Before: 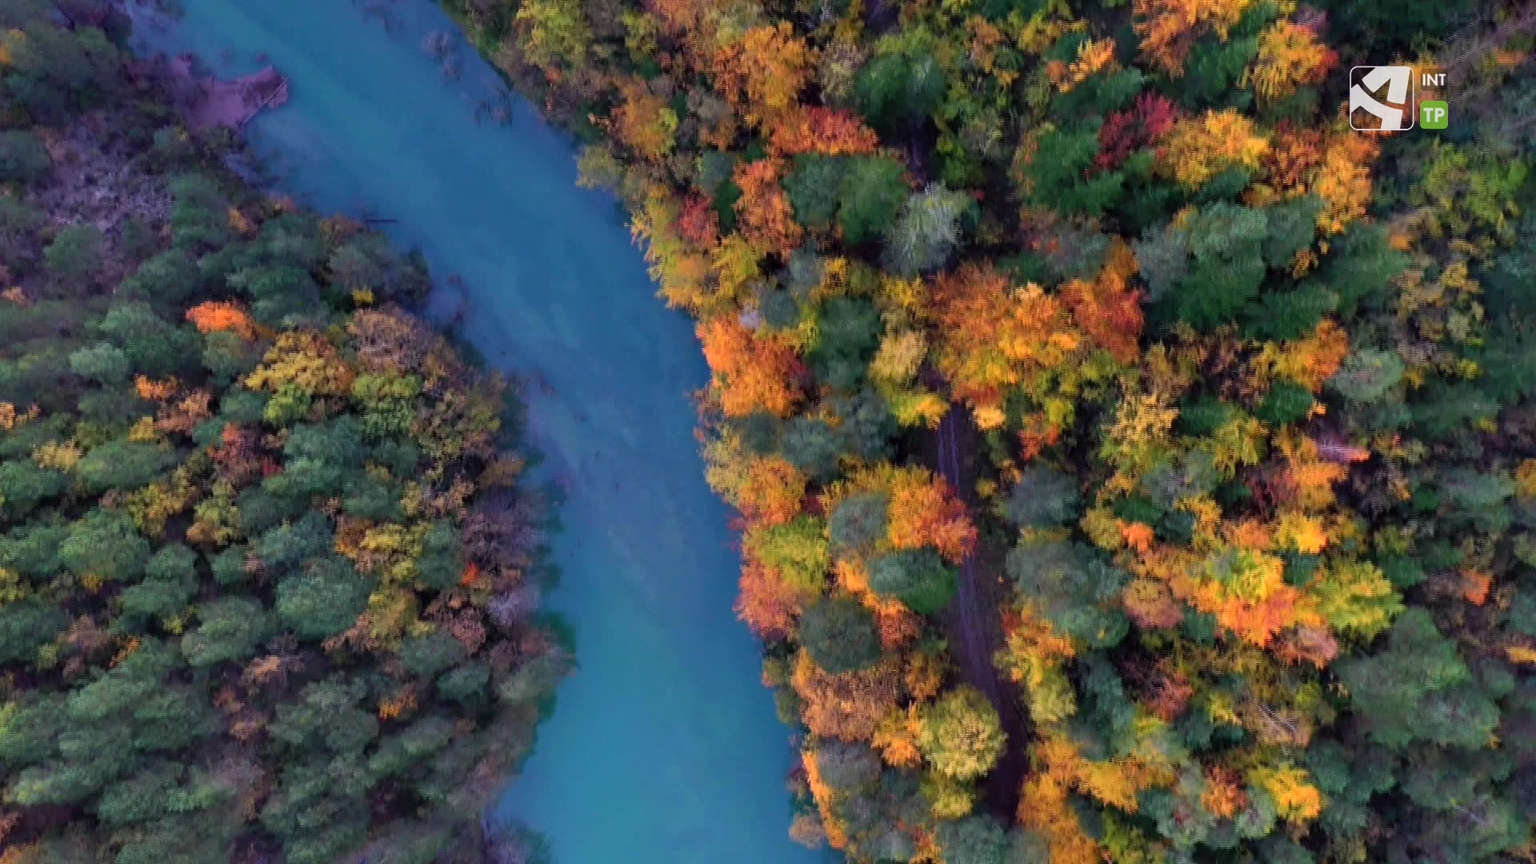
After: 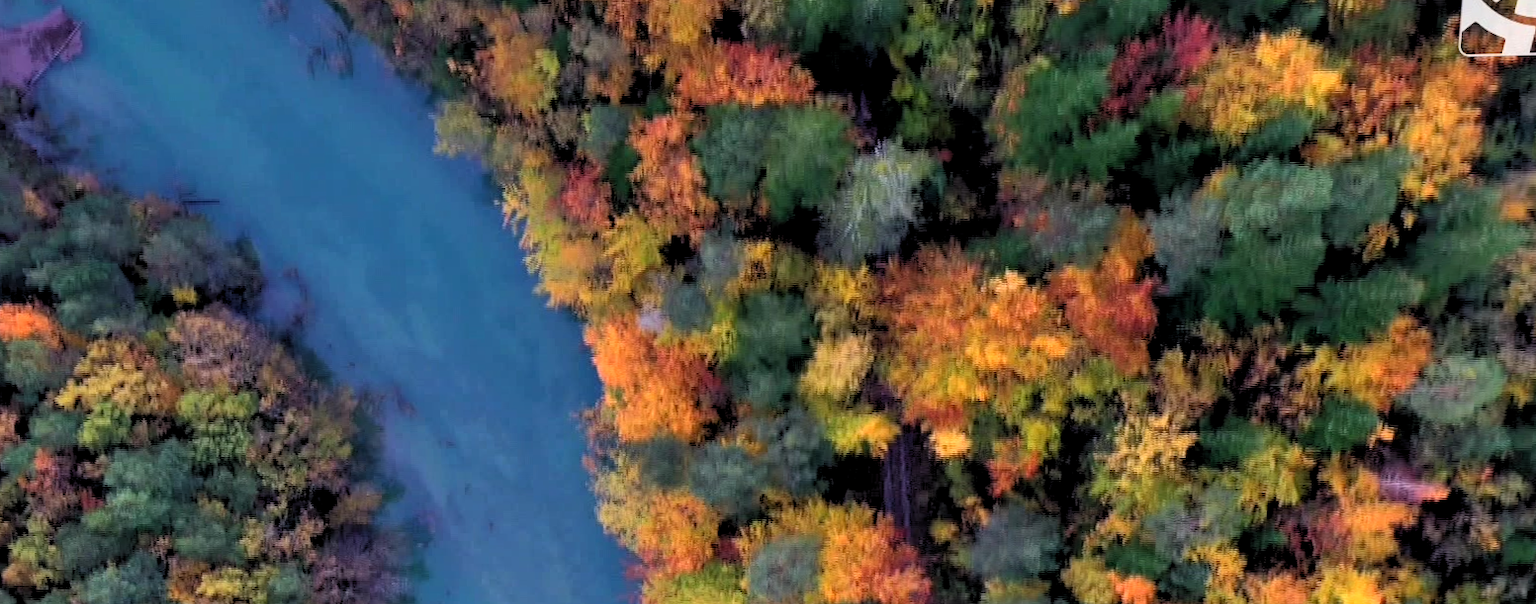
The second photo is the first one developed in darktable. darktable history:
rotate and perspective: rotation 0.062°, lens shift (vertical) 0.115, lens shift (horizontal) -0.133, crop left 0.047, crop right 0.94, crop top 0.061, crop bottom 0.94
crop and rotate: left 9.345%, top 7.22%, right 4.982%, bottom 32.331%
rgb levels: levels [[0.01, 0.419, 0.839], [0, 0.5, 1], [0, 0.5, 1]]
